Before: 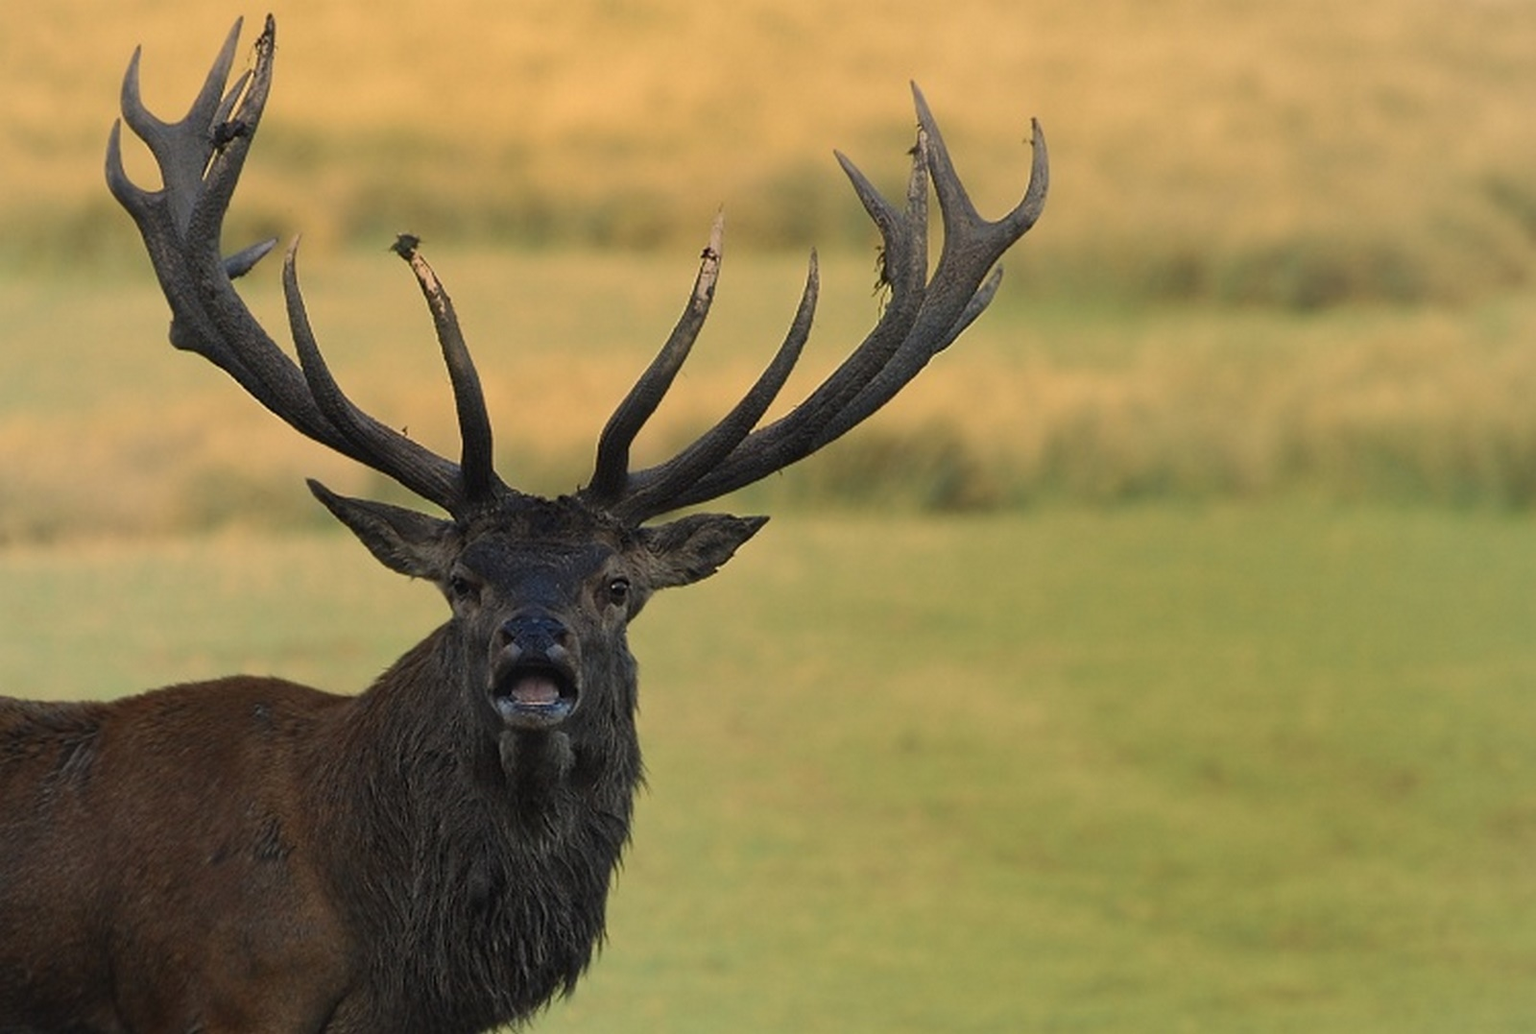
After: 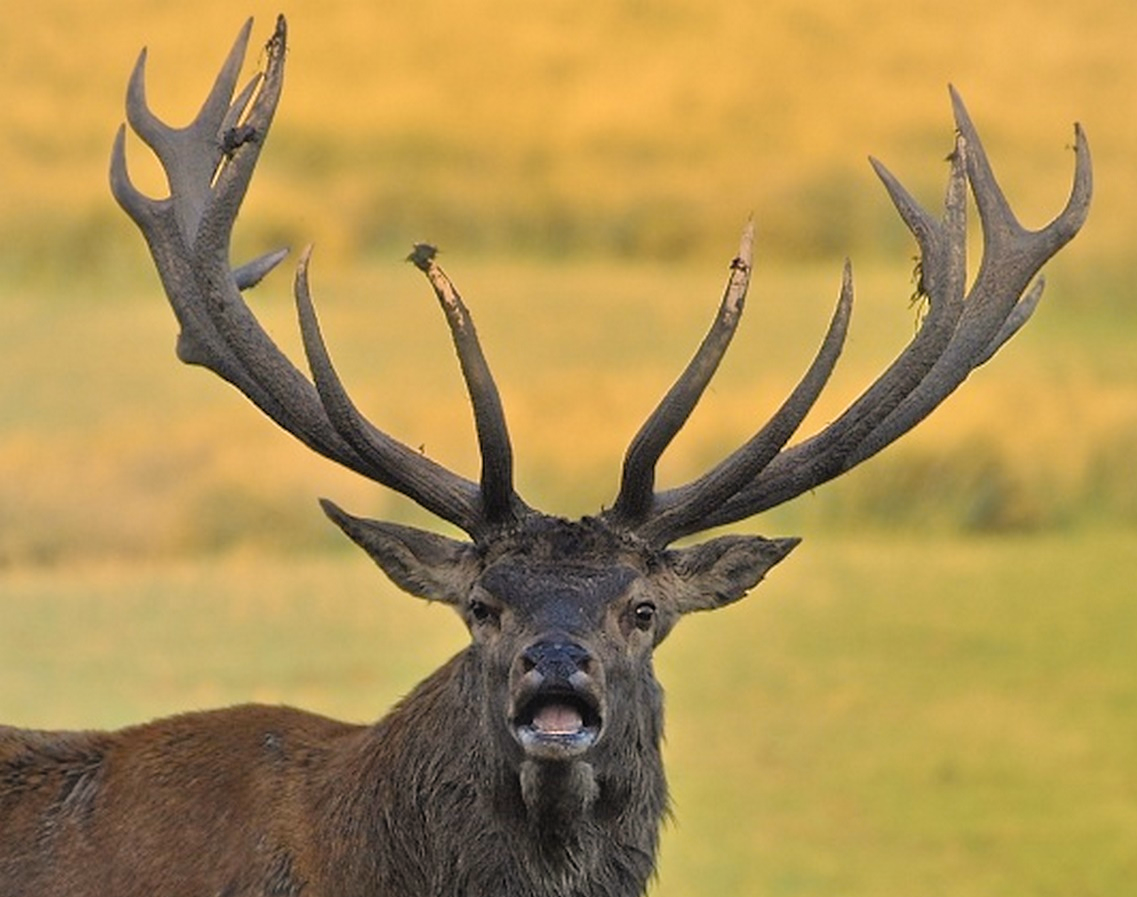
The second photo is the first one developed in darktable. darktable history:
crop: right 28.885%, bottom 16.626%
color correction: highlights a* 5.59, highlights b* 5.24, saturation 0.68
color balance rgb: linear chroma grading › global chroma 15%, perceptual saturation grading › global saturation 30%
tone equalizer: -7 EV 0.15 EV, -6 EV 0.6 EV, -5 EV 1.15 EV, -4 EV 1.33 EV, -3 EV 1.15 EV, -2 EV 0.6 EV, -1 EV 0.15 EV, mask exposure compensation -0.5 EV
